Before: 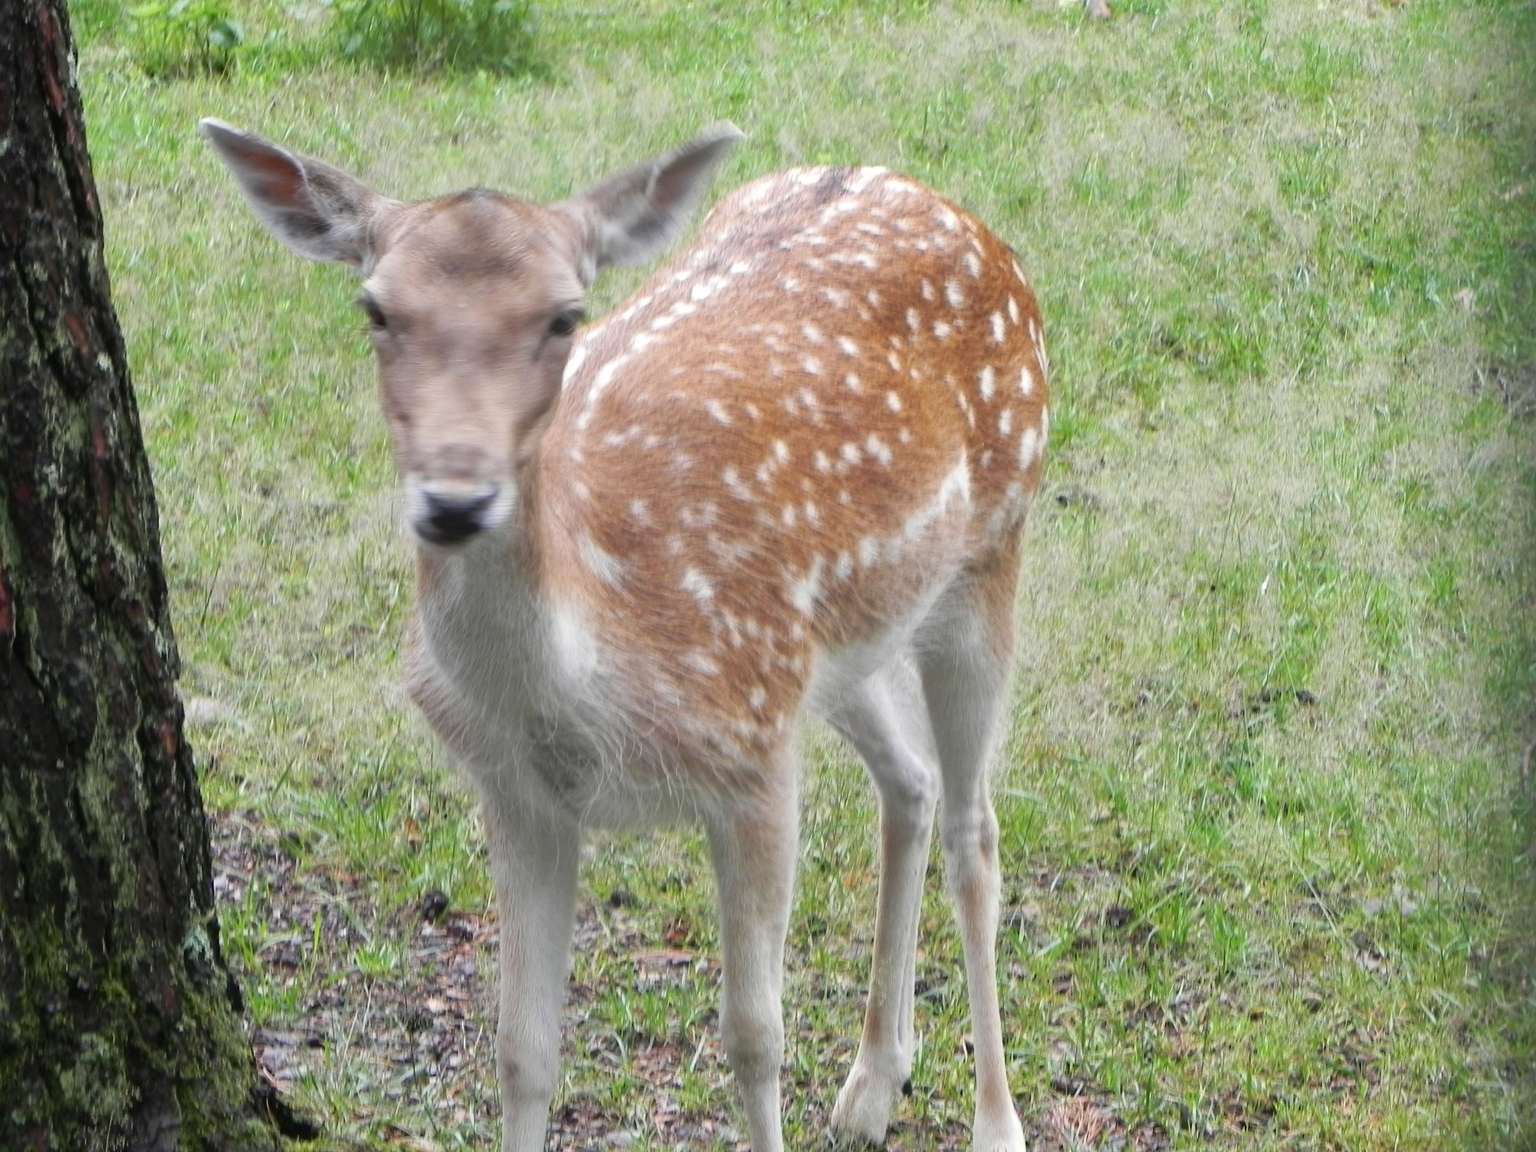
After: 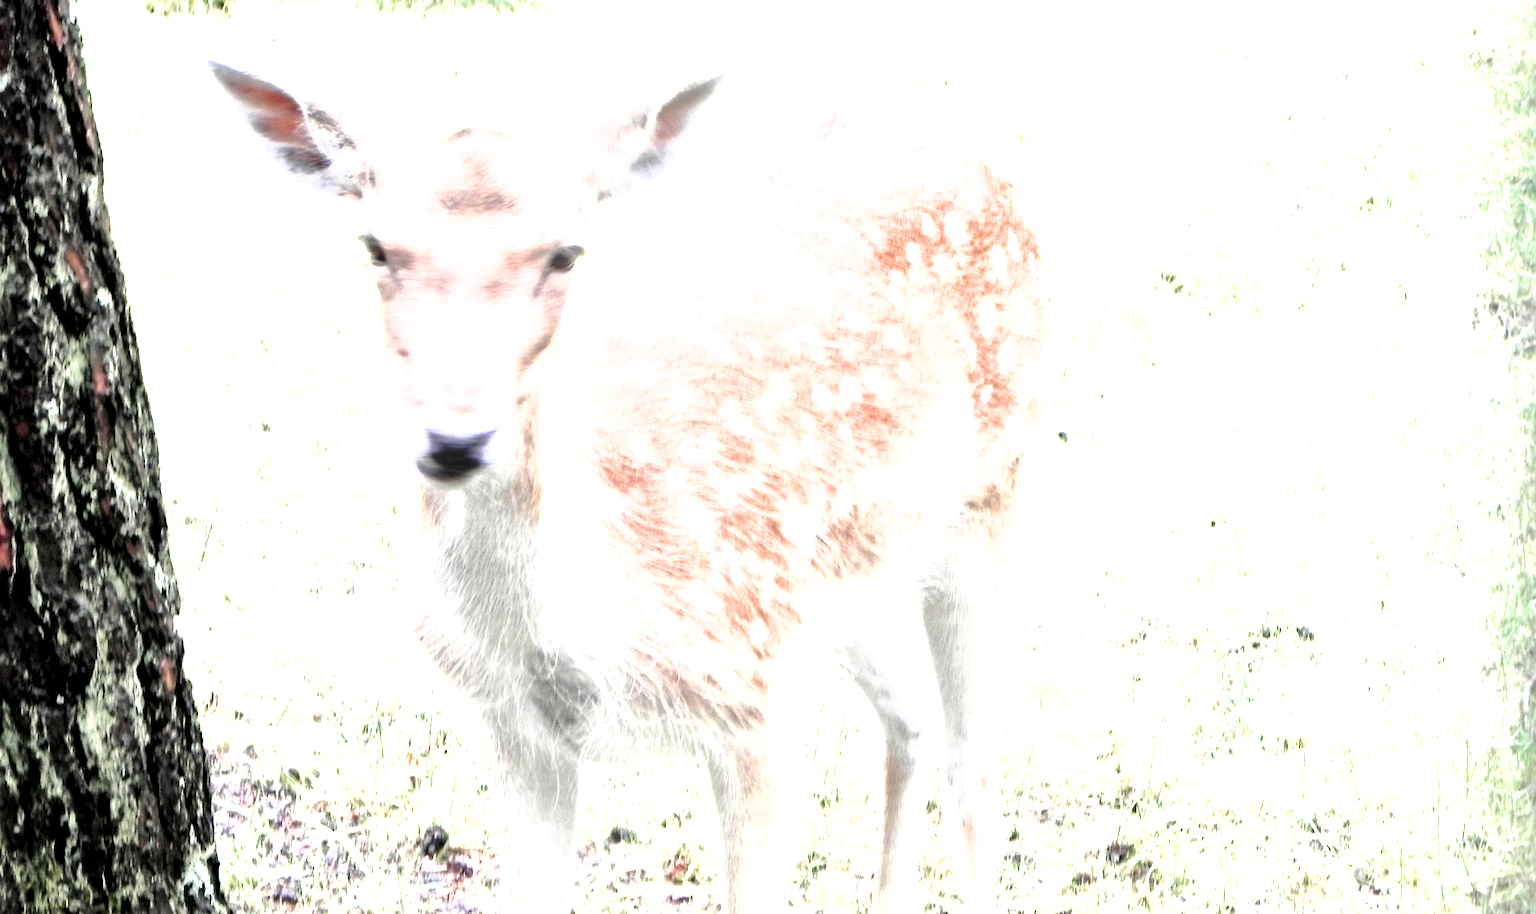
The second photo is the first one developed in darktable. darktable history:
crop and rotate: top 5.655%, bottom 14.916%
filmic rgb: middle gray luminance 8.82%, black relative exposure -6.26 EV, white relative exposure 2.72 EV, target black luminance 0%, hardness 4.79, latitude 73.84%, contrast 1.333, shadows ↔ highlights balance 9.4%, color science v6 (2022)
exposure: black level correction 0, exposure 1.2 EV, compensate highlight preservation false
color balance rgb: perceptual saturation grading › global saturation 0.891%, perceptual brilliance grading › mid-tones 10.905%, perceptual brilliance grading › shadows 15.621%, global vibrance 9.678%
tone equalizer: -8 EV -0.388 EV, -7 EV -0.405 EV, -6 EV -0.324 EV, -5 EV -0.229 EV, -3 EV 0.228 EV, -2 EV 0.355 EV, -1 EV 0.376 EV, +0 EV 0.437 EV
tone curve: curves: ch0 [(0, 0) (0.003, 0.002) (0.011, 0.01) (0.025, 0.022) (0.044, 0.039) (0.069, 0.061) (0.1, 0.088) (0.136, 0.126) (0.177, 0.167) (0.224, 0.211) (0.277, 0.27) (0.335, 0.335) (0.399, 0.407) (0.468, 0.485) (0.543, 0.569) (0.623, 0.659) (0.709, 0.756) (0.801, 0.851) (0.898, 0.961) (1, 1)], color space Lab, independent channels, preserve colors none
color zones: curves: ch0 [(0, 0.473) (0.001, 0.473) (0.226, 0.548) (0.4, 0.589) (0.525, 0.54) (0.728, 0.403) (0.999, 0.473) (1, 0.473)]; ch1 [(0, 0.619) (0.001, 0.619) (0.234, 0.388) (0.4, 0.372) (0.528, 0.422) (0.732, 0.53) (0.999, 0.619) (1, 0.619)]; ch2 [(0, 0.547) (0.001, 0.547) (0.226, 0.45) (0.4, 0.525) (0.525, 0.585) (0.8, 0.511) (0.999, 0.547) (1, 0.547)], mix 31.84%
local contrast: mode bilateral grid, contrast 26, coarseness 60, detail 152%, midtone range 0.2
